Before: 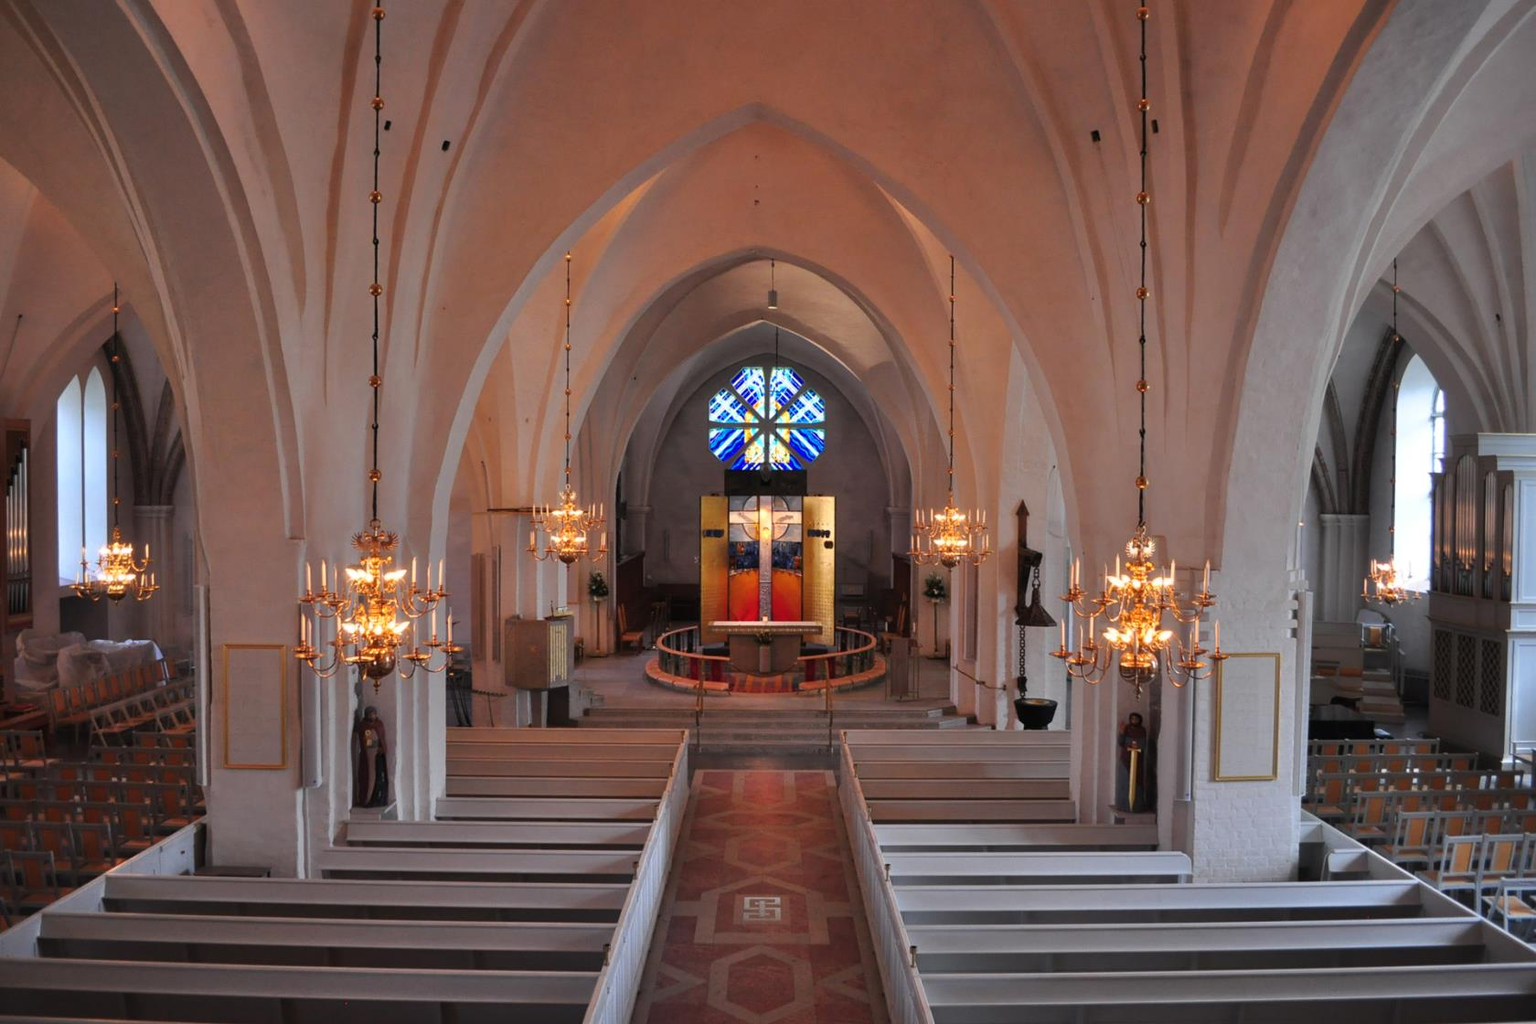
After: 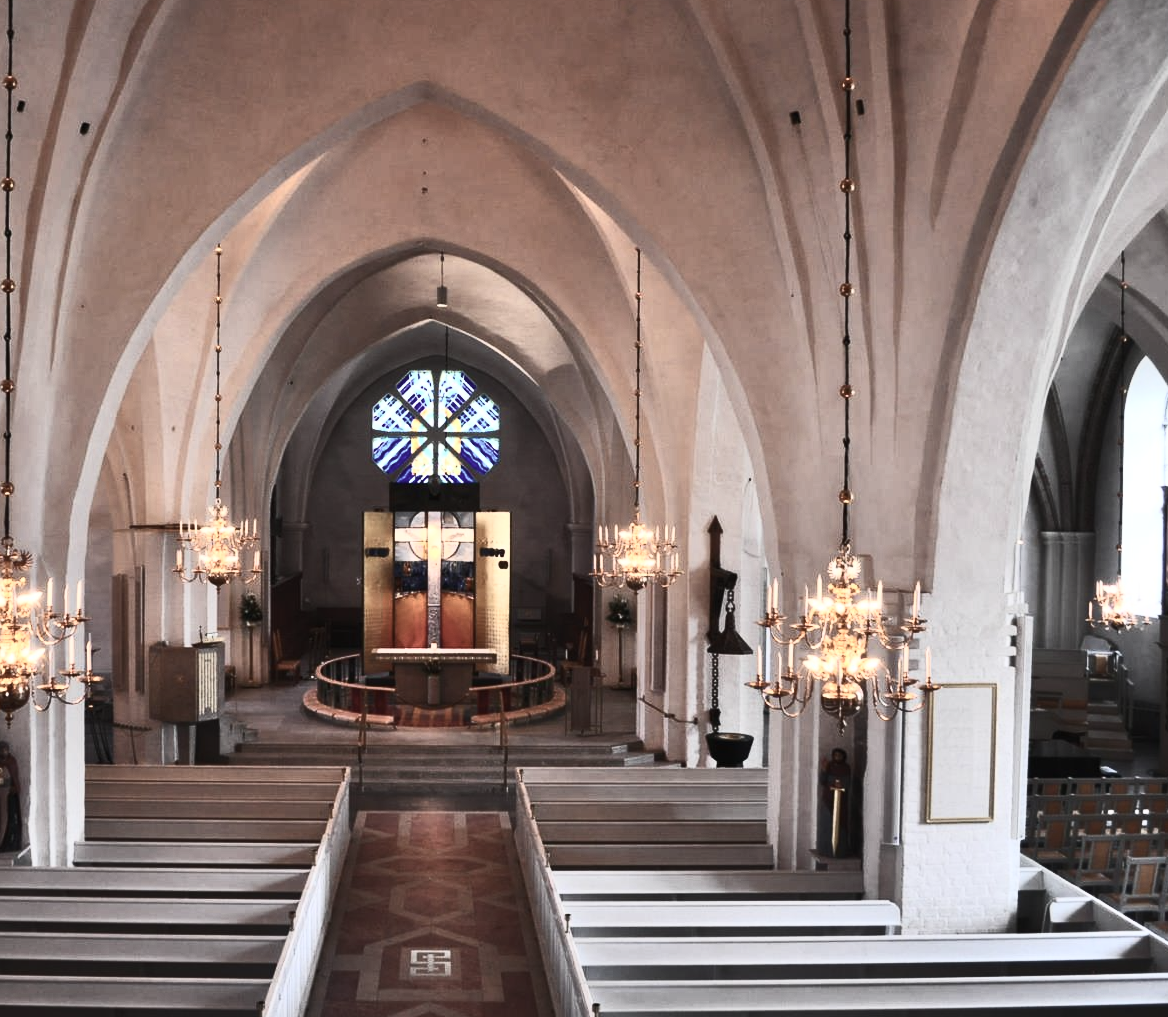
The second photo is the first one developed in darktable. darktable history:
color correction: saturation 0.5
contrast brightness saturation: contrast 0.62, brightness 0.34, saturation 0.14
crop and rotate: left 24.034%, top 2.838%, right 6.406%, bottom 6.299%
